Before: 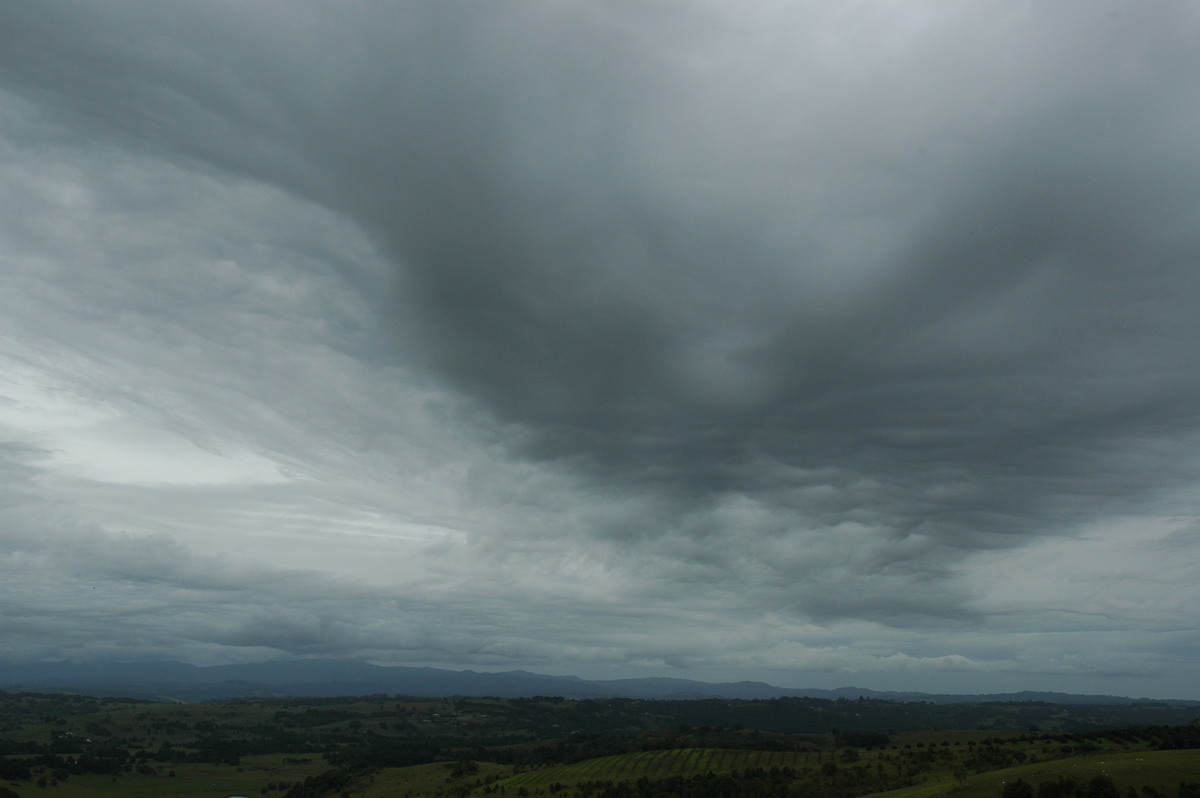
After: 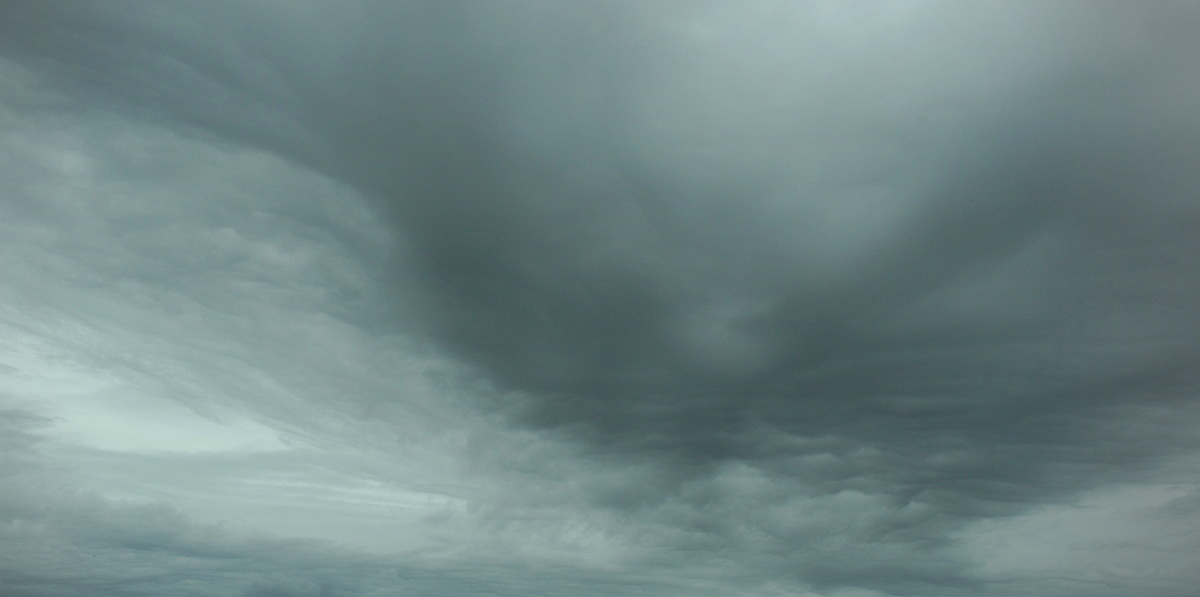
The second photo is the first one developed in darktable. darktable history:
vignetting: brightness -0.275, center (-0.077, 0.061), unbound false
tone equalizer: smoothing 1
crop: top 4.056%, bottom 21.101%
color correction: highlights a* -6.42, highlights b* 0.476
haze removal: strength -0.1, compatibility mode true, adaptive false
